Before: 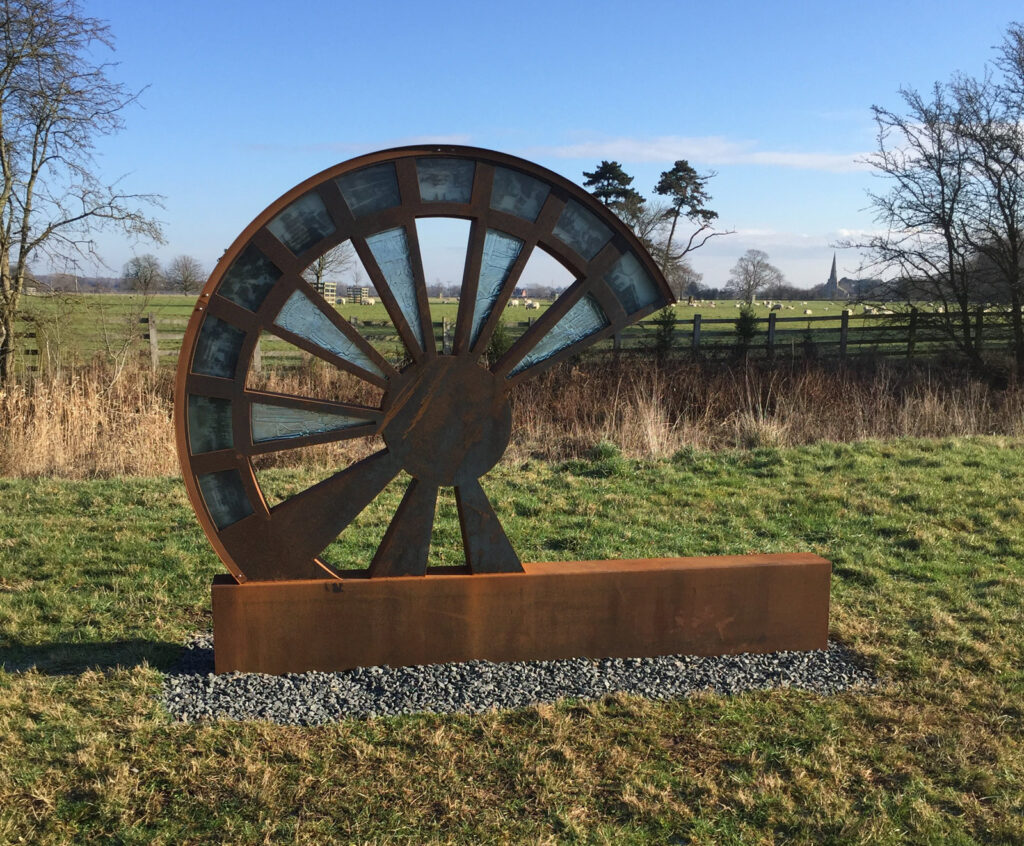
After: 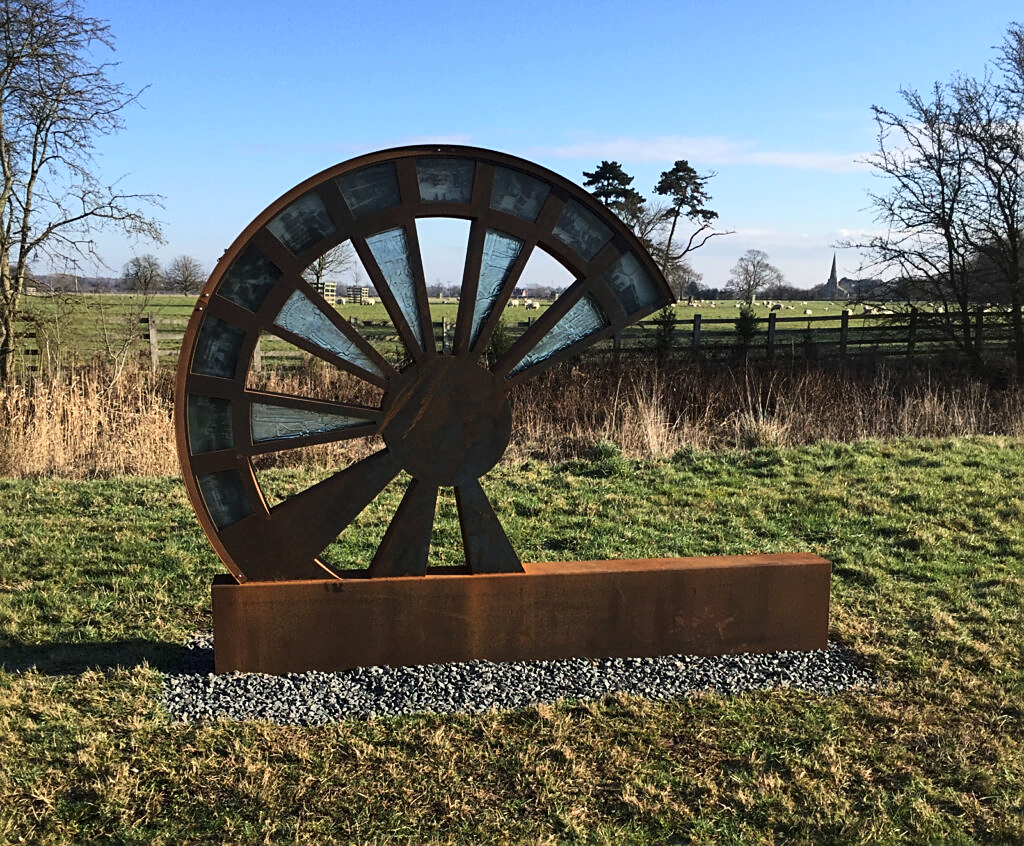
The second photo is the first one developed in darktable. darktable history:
tone curve: curves: ch0 [(0, 0) (0.055, 0.031) (0.282, 0.215) (0.729, 0.785) (1, 1)], color space Lab, linked channels, preserve colors none
sharpen: on, module defaults
